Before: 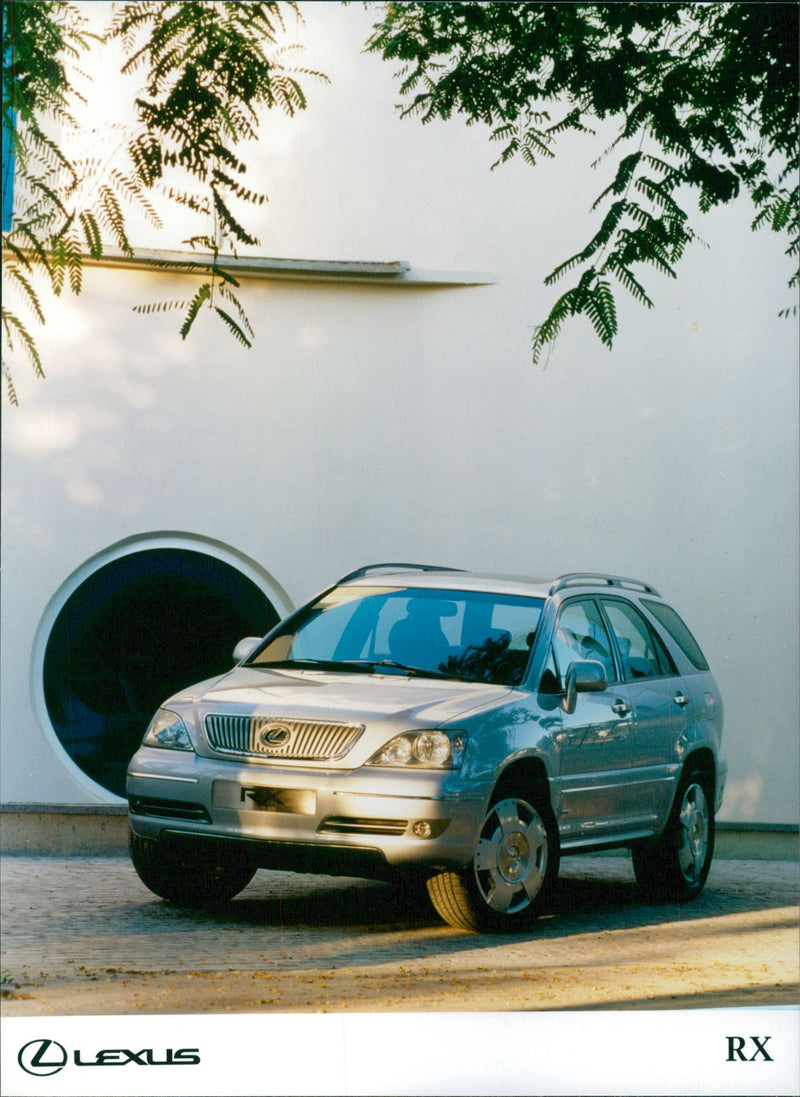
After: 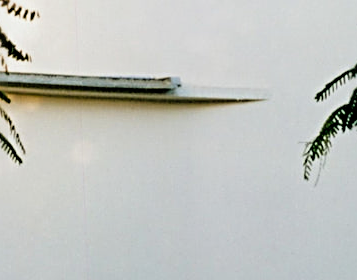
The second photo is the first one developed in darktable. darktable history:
filmic rgb: black relative exposure -3.91 EV, white relative exposure 3.14 EV, hardness 2.87
tone equalizer: edges refinement/feathering 500, mask exposure compensation -1.57 EV, preserve details no
crop: left 28.644%, top 16.802%, right 26.646%, bottom 57.629%
sharpen: radius 3.13
contrast equalizer: y [[0.5, 0.5, 0.544, 0.569, 0.5, 0.5], [0.5 ×6], [0.5 ×6], [0 ×6], [0 ×6]]
